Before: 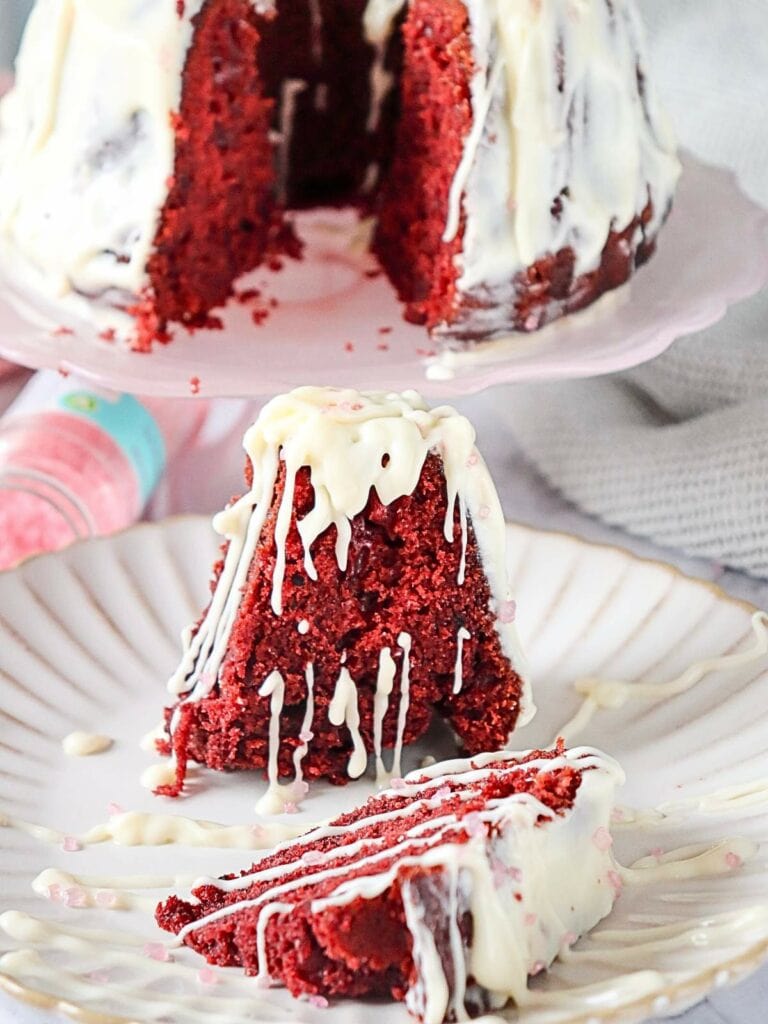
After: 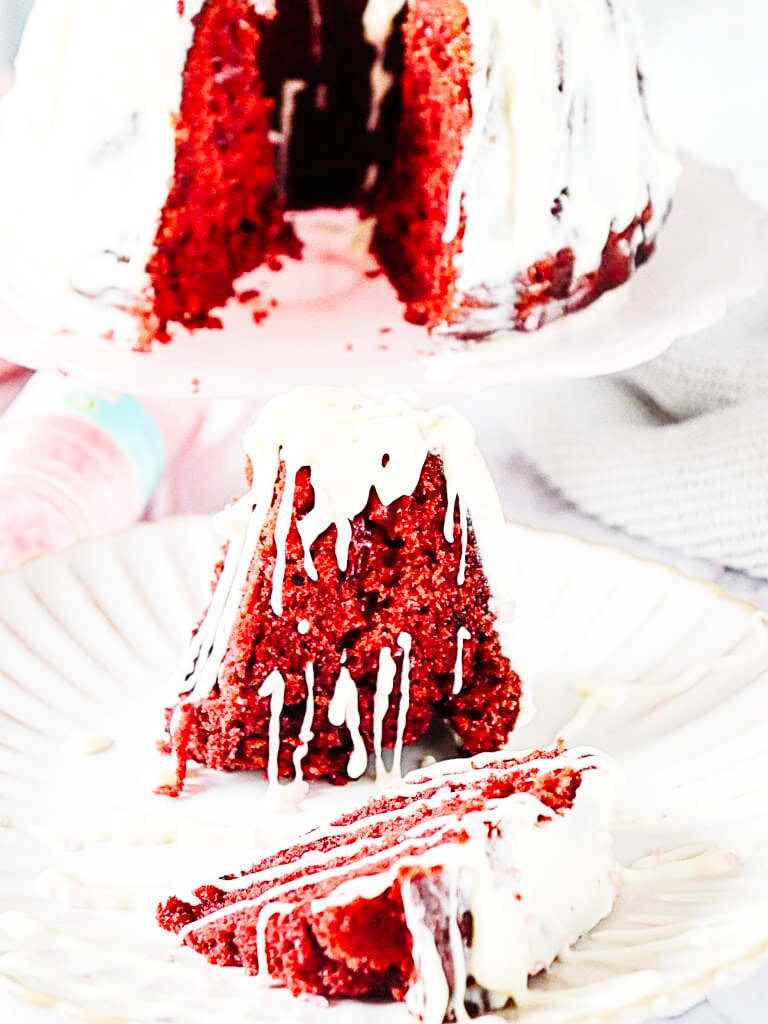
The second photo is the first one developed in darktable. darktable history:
base curve: curves: ch0 [(0, 0) (0, 0) (0.002, 0.001) (0.008, 0.003) (0.019, 0.011) (0.037, 0.037) (0.064, 0.11) (0.102, 0.232) (0.152, 0.379) (0.216, 0.524) (0.296, 0.665) (0.394, 0.789) (0.512, 0.881) (0.651, 0.945) (0.813, 0.986) (1, 1)], preserve colors none
exposure: exposure -0.04 EV, compensate exposure bias true, compensate highlight preservation false
